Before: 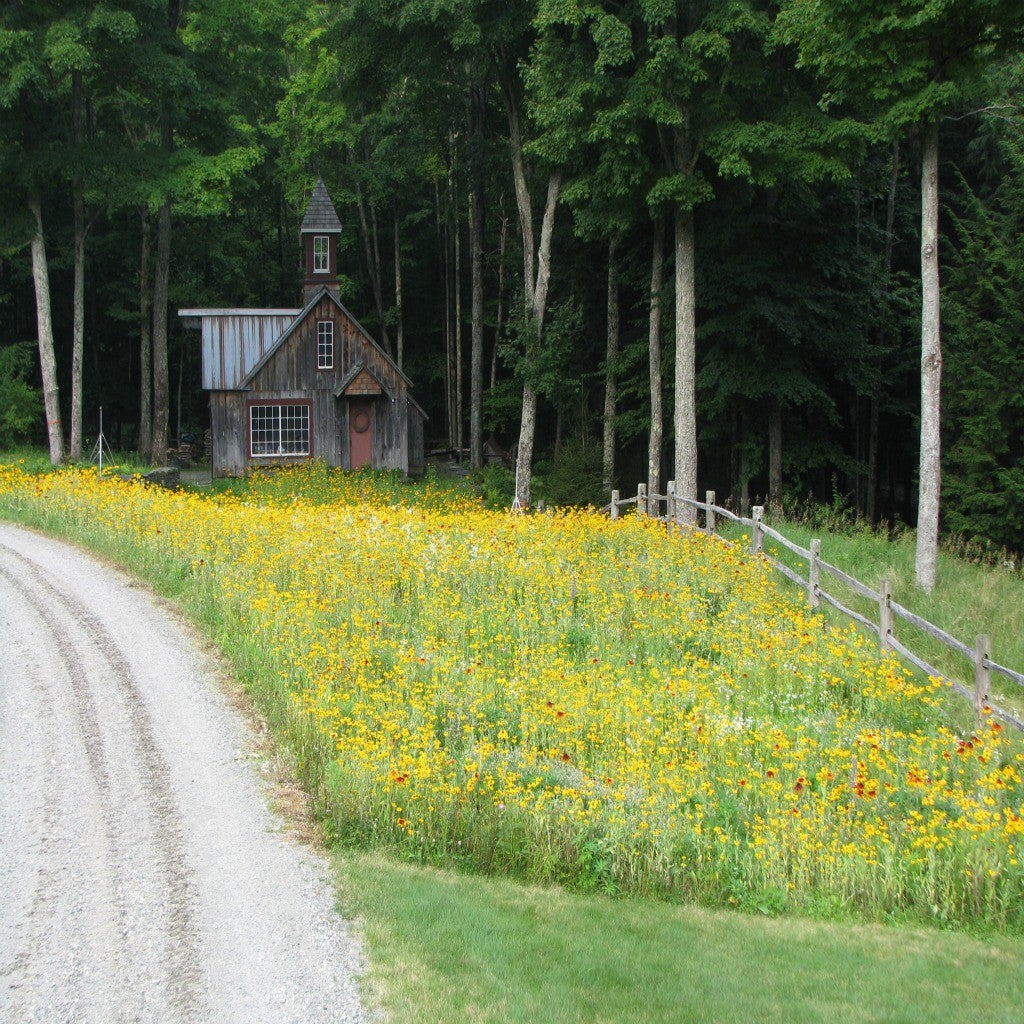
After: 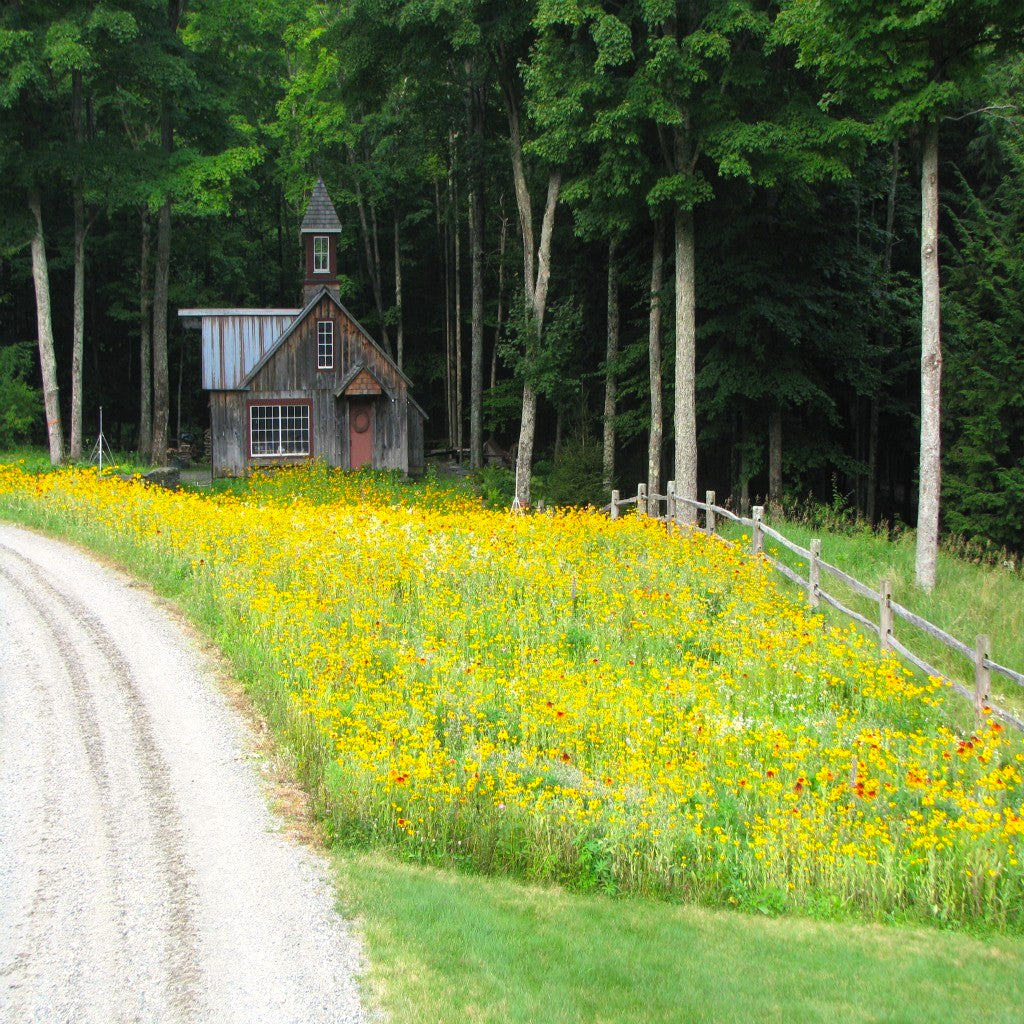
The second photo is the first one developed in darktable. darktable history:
contrast brightness saturation: brightness 0.09, saturation 0.19
white balance: red 1.009, blue 0.985
color balance: contrast 10%
